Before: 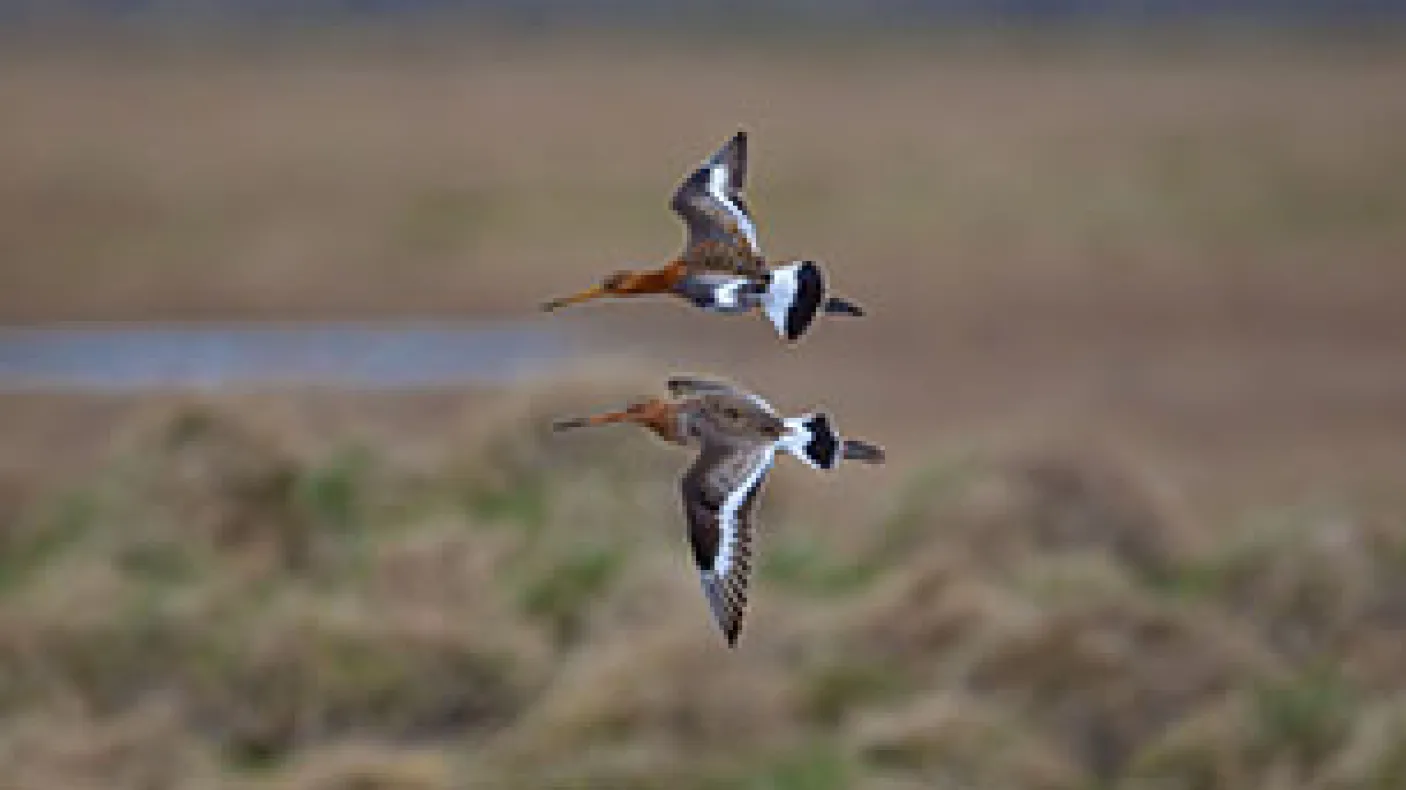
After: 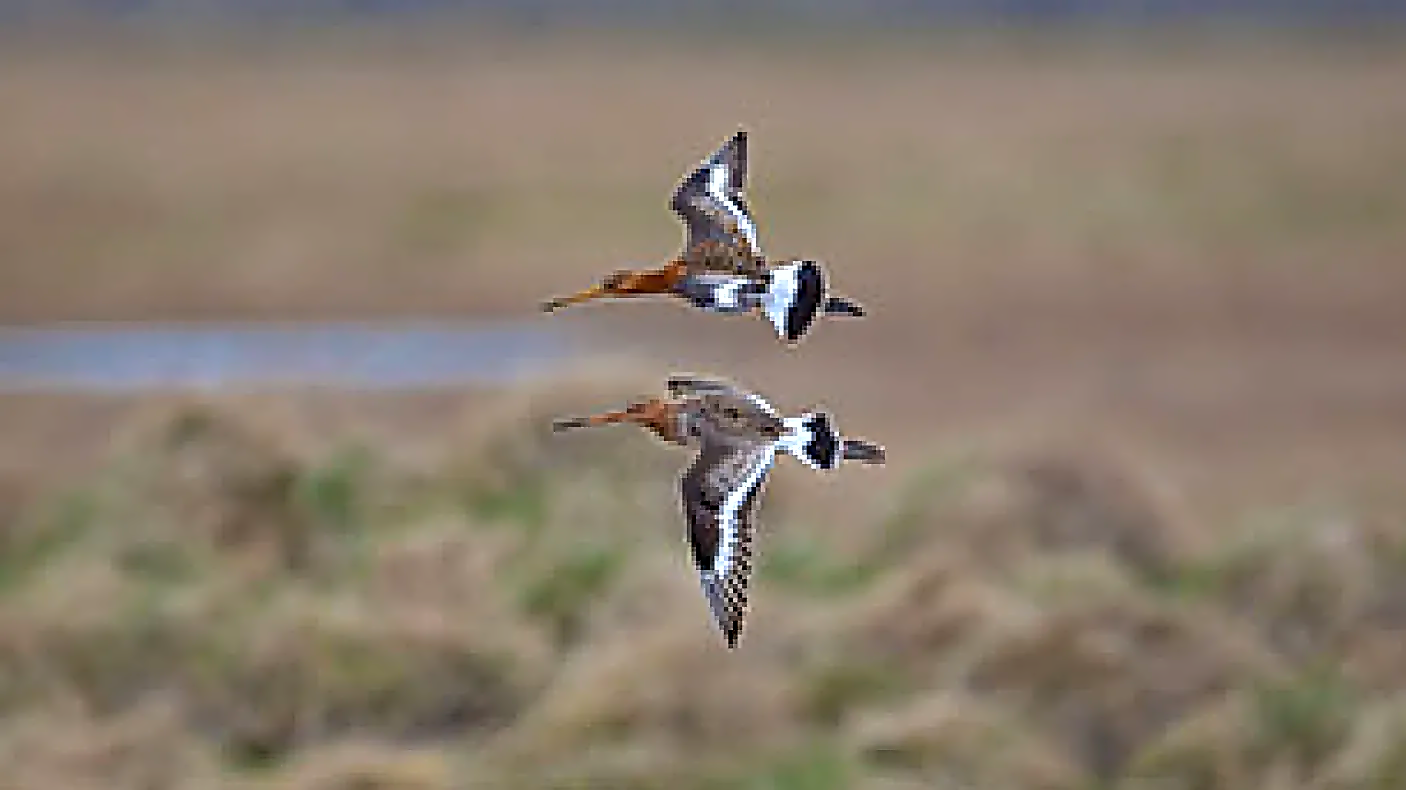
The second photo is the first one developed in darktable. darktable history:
tone equalizer: edges refinement/feathering 500, mask exposure compensation -1.57 EV, preserve details guided filter
shadows and highlights: shadows 29.88
exposure: black level correction 0.001, exposure 0.498 EV, compensate highlight preservation false
sharpen: on, module defaults
contrast equalizer: y [[0.5, 0.5, 0.5, 0.515, 0.749, 0.84], [0.5 ×6], [0.5 ×6], [0, 0, 0, 0.001, 0.067, 0.262], [0 ×6]]
